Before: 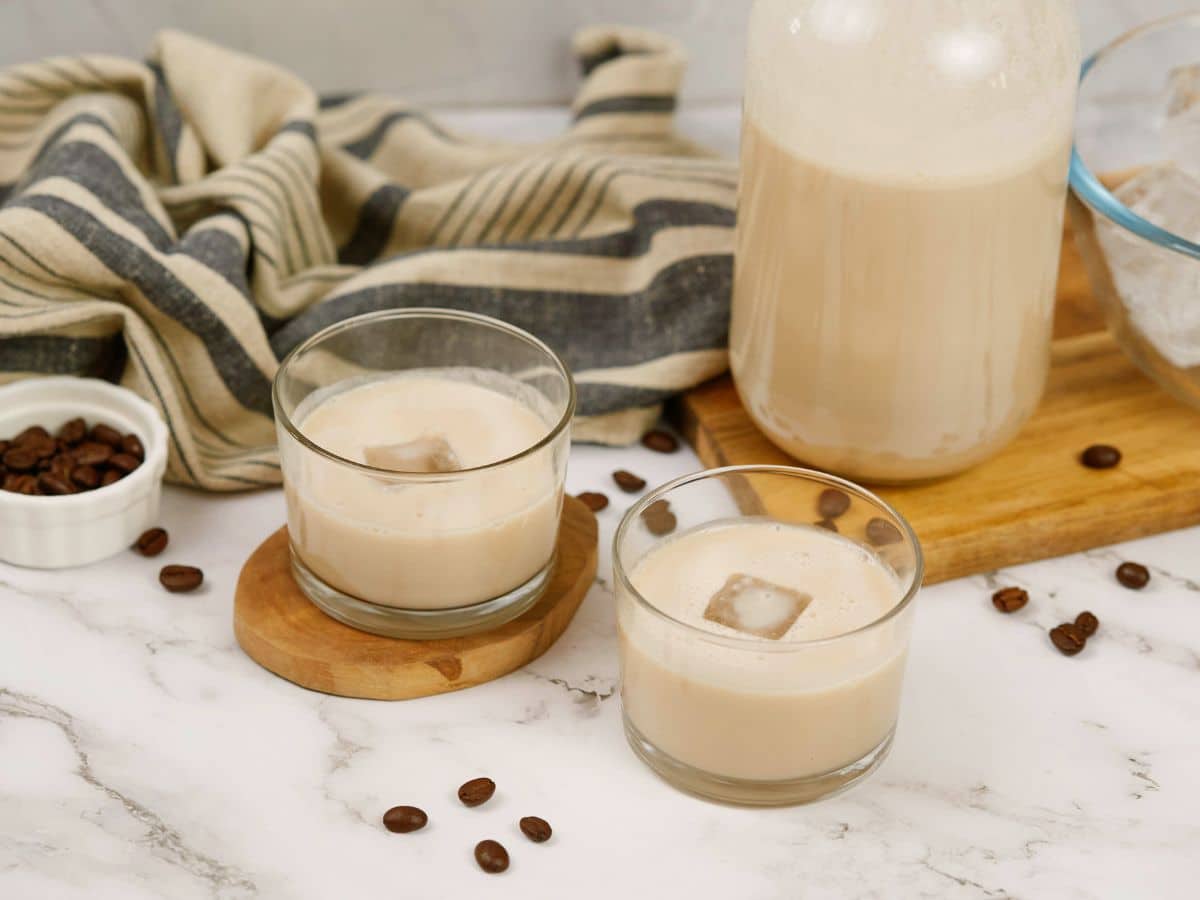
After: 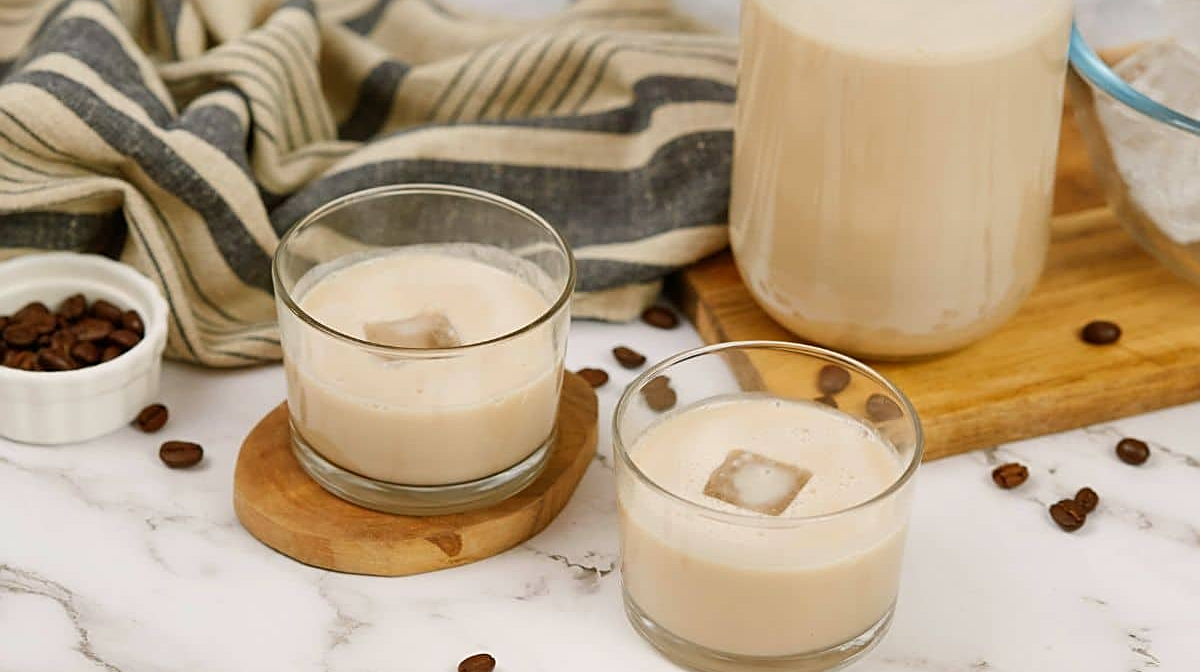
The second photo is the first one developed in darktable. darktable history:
sharpen: on, module defaults
crop: top 13.844%, bottom 11.388%
